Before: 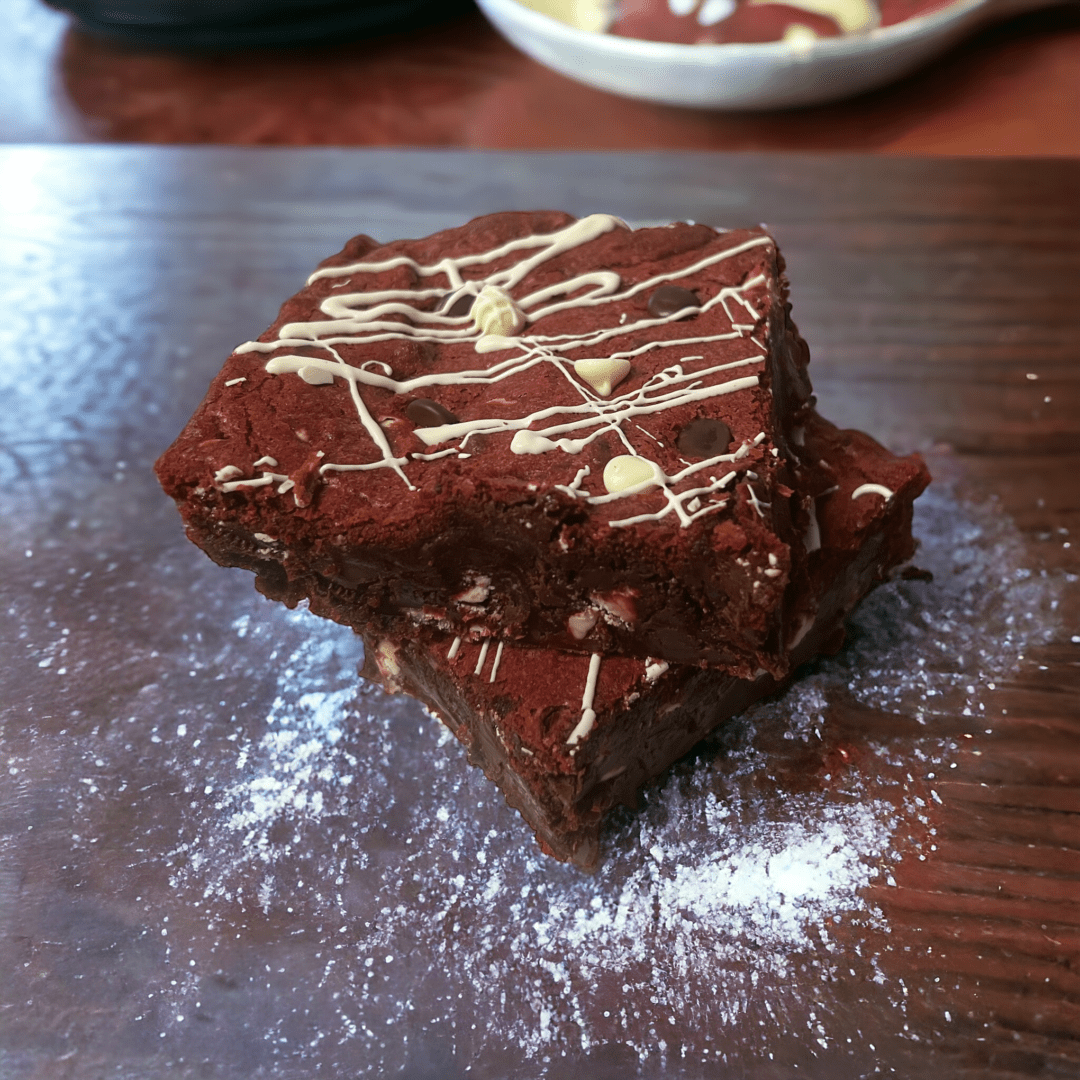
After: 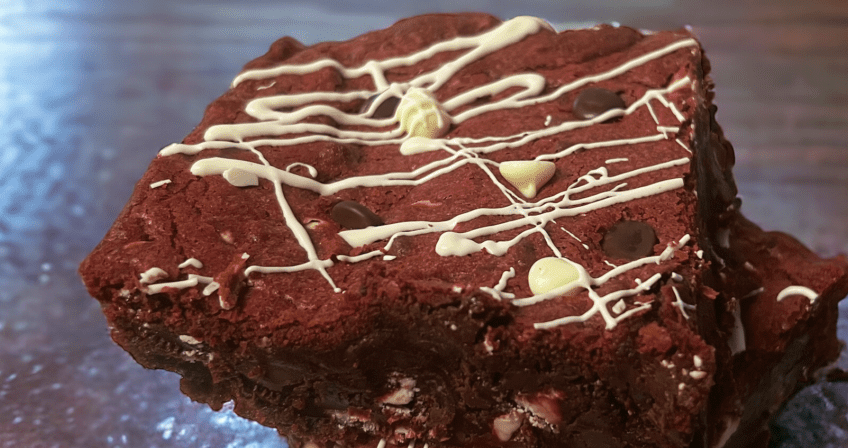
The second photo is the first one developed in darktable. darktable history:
crop: left 7.036%, top 18.398%, right 14.379%, bottom 40.043%
velvia: on, module defaults
